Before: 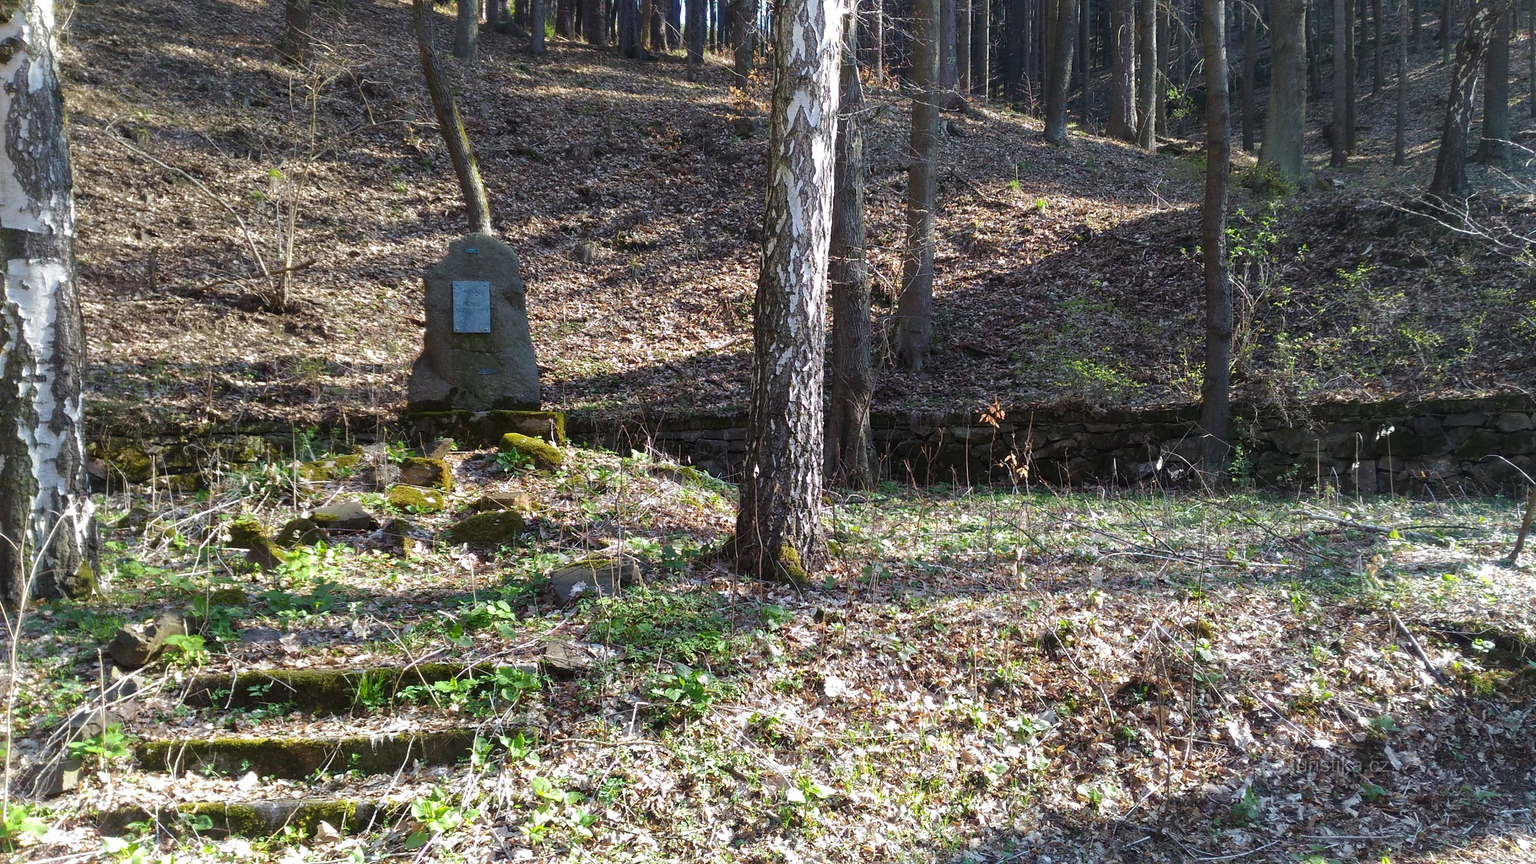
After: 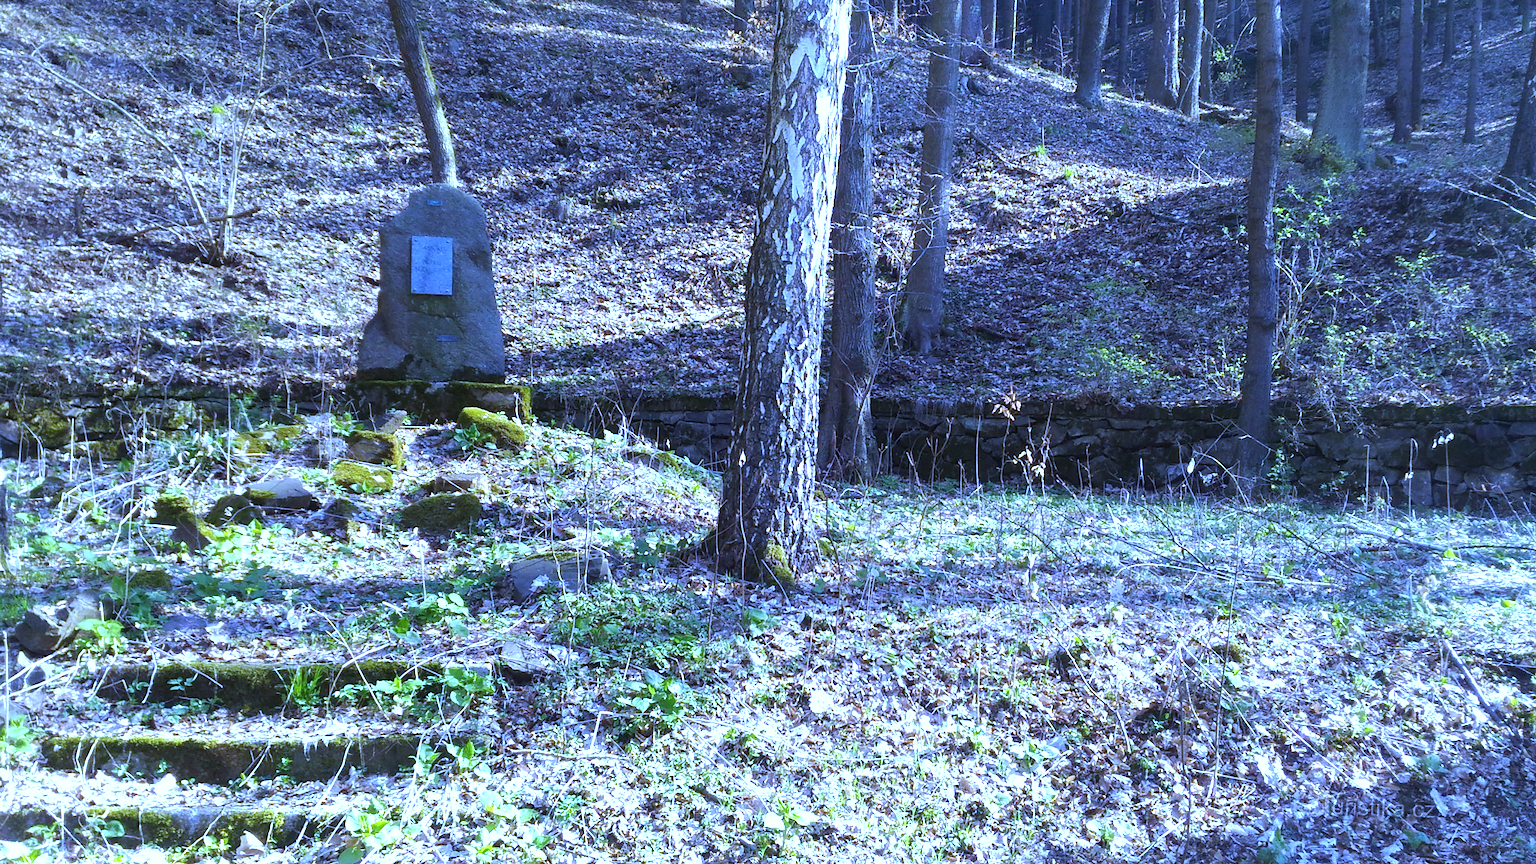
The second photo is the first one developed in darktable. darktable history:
white balance: red 0.766, blue 1.537
crop and rotate: angle -1.96°, left 3.097%, top 4.154%, right 1.586%, bottom 0.529%
exposure: exposure 0.781 EV, compensate highlight preservation false
